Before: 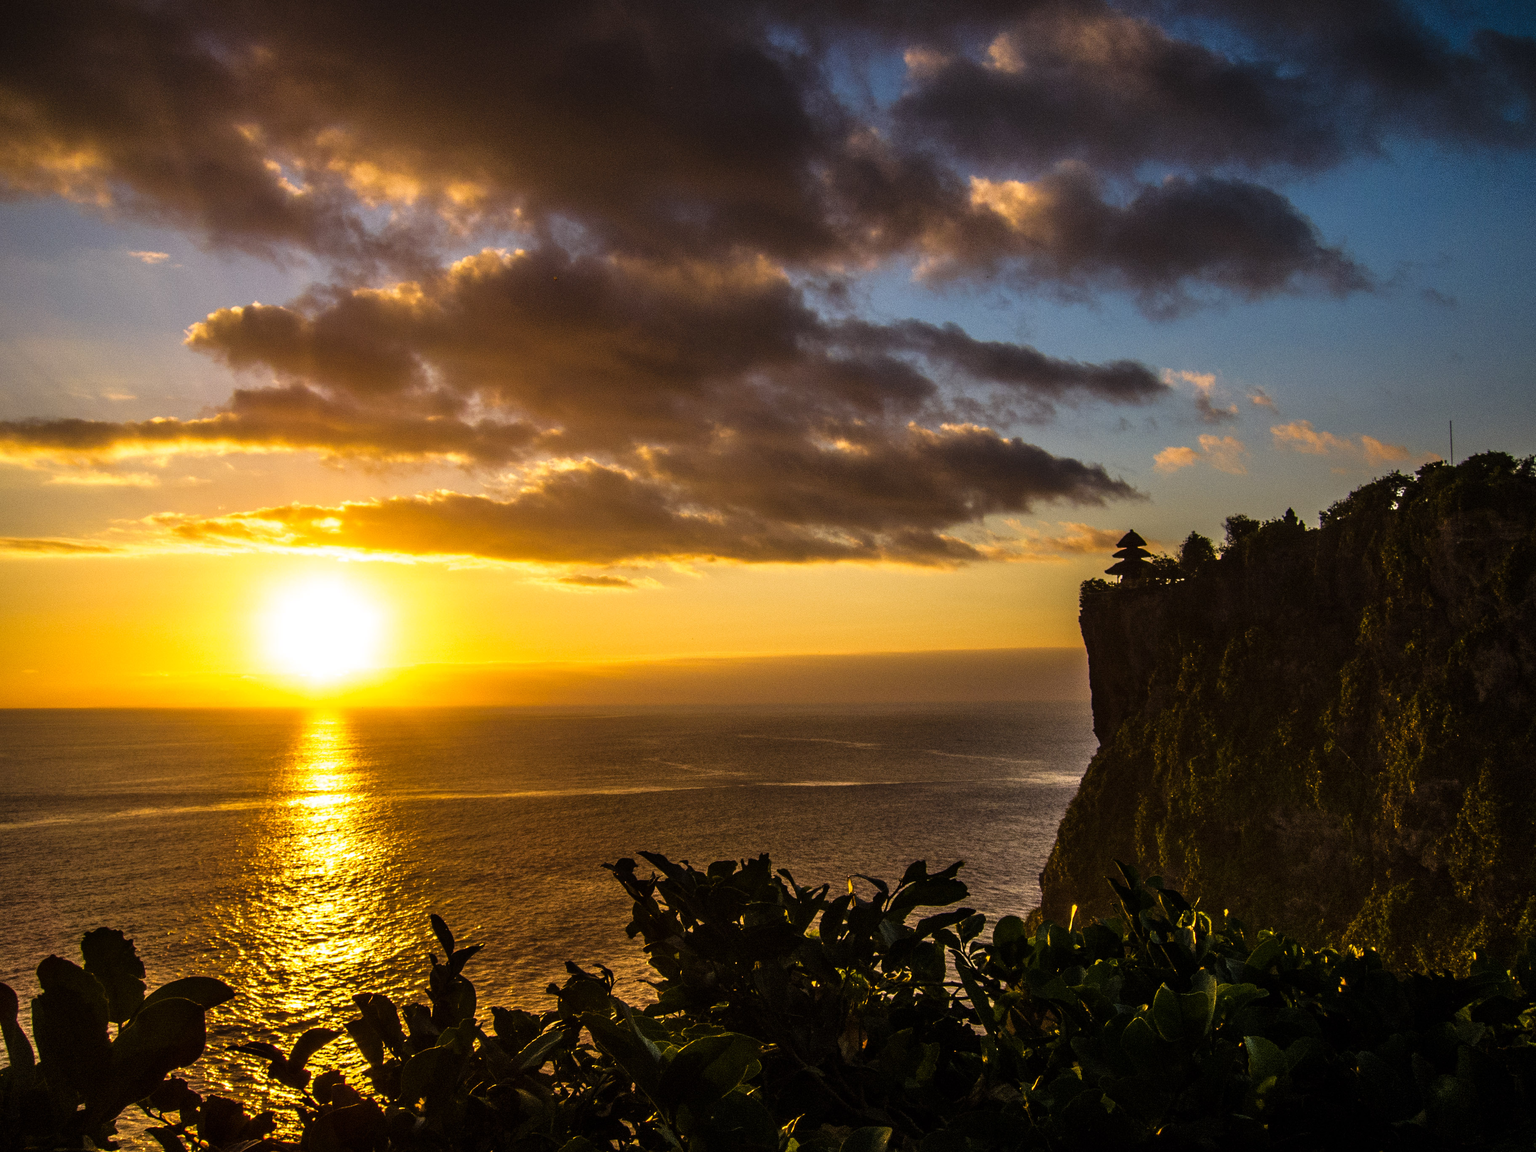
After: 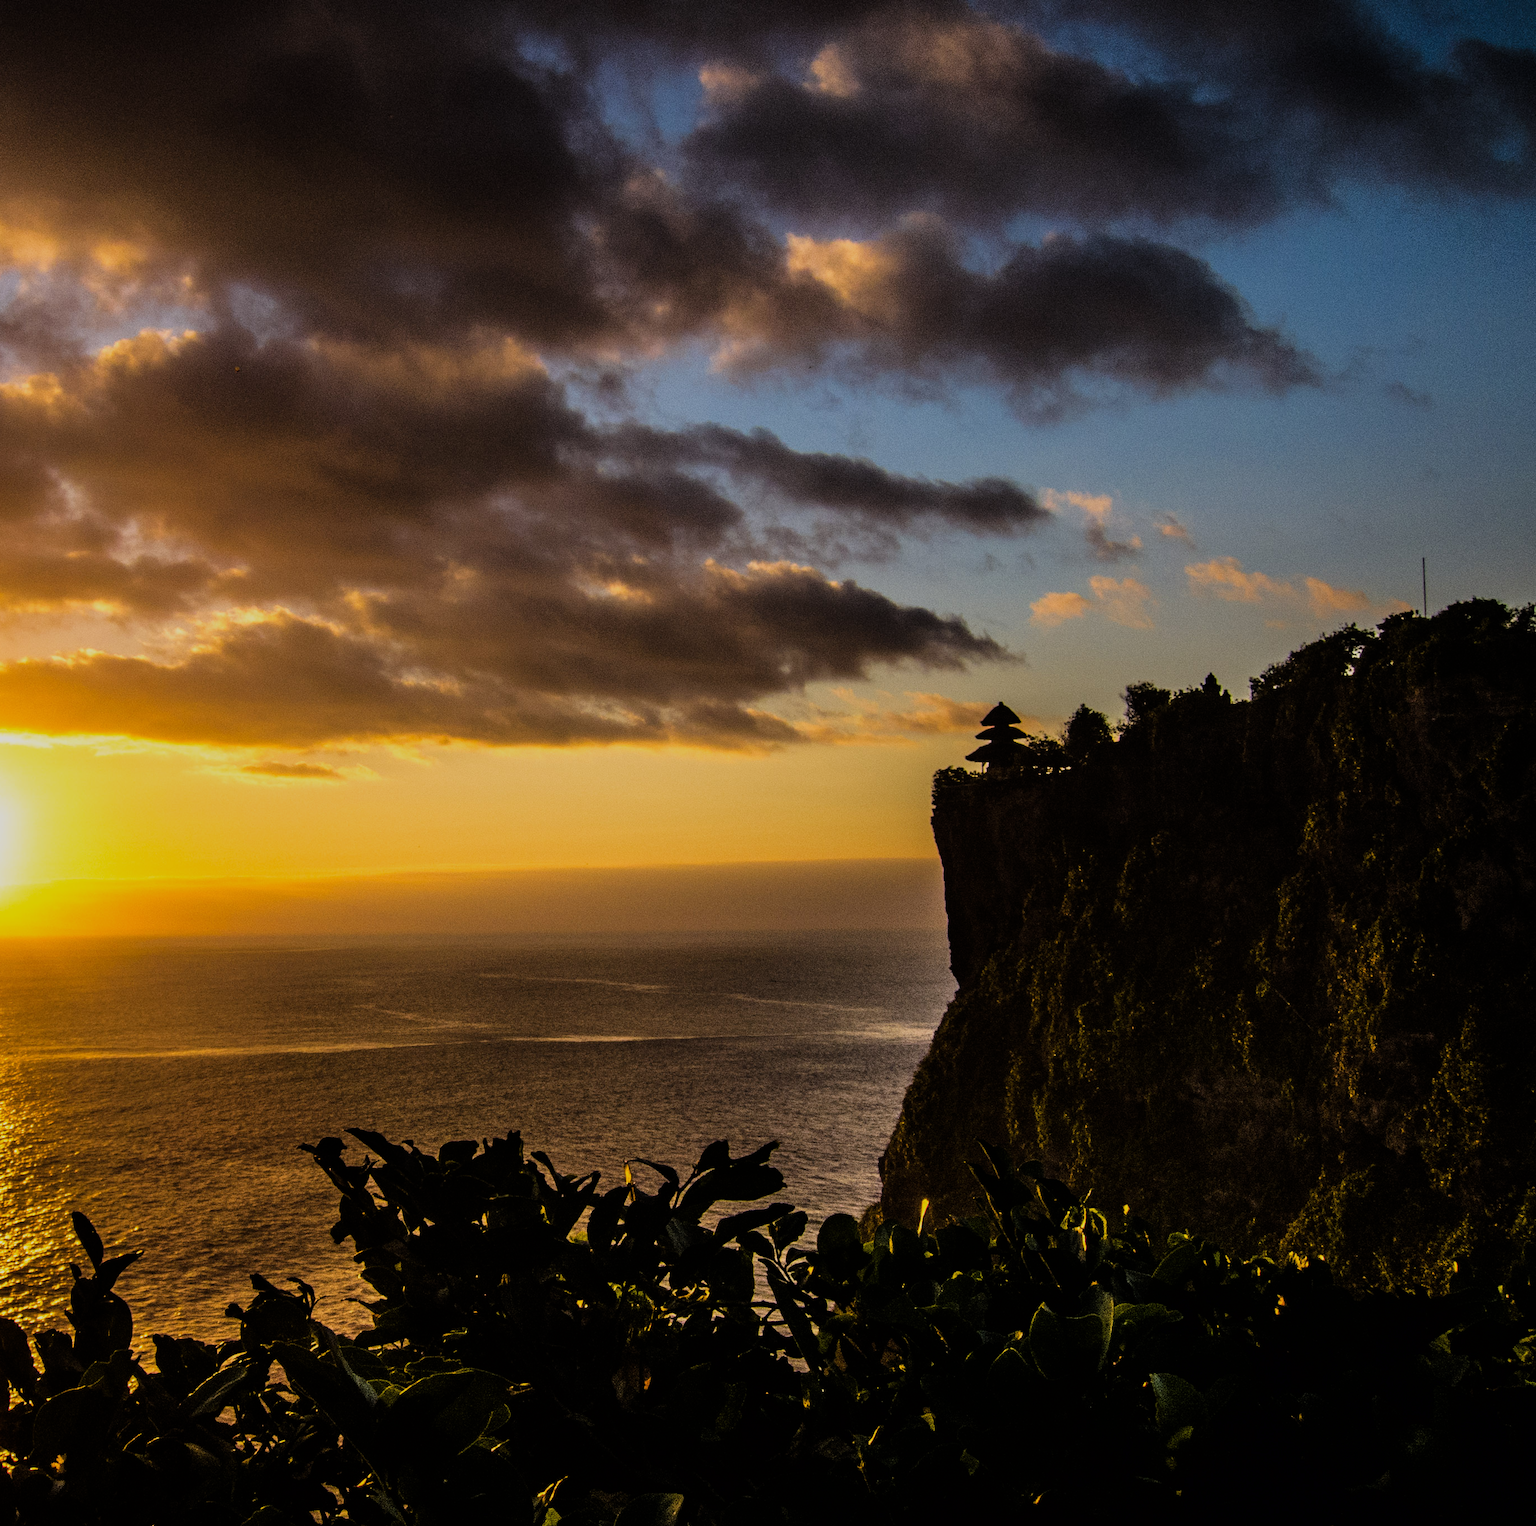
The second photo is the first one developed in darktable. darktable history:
crop and rotate: left 24.515%
filmic rgb: black relative exposure -7.65 EV, white relative exposure 4.56 EV, hardness 3.61, color science v6 (2022)
